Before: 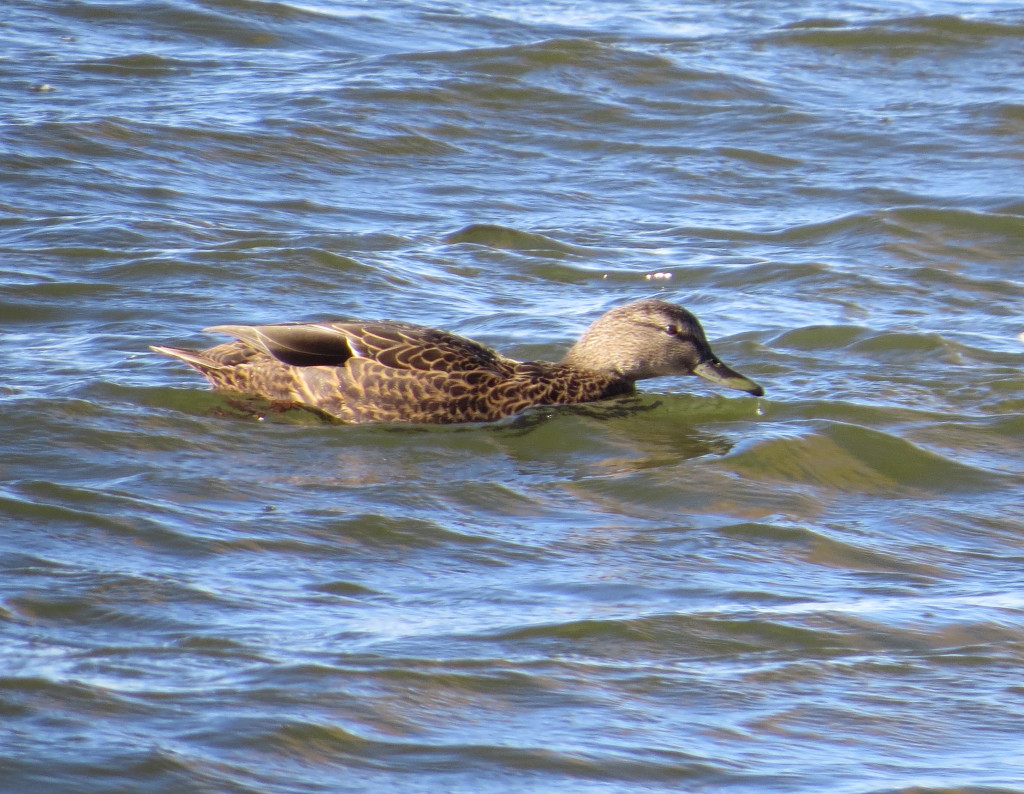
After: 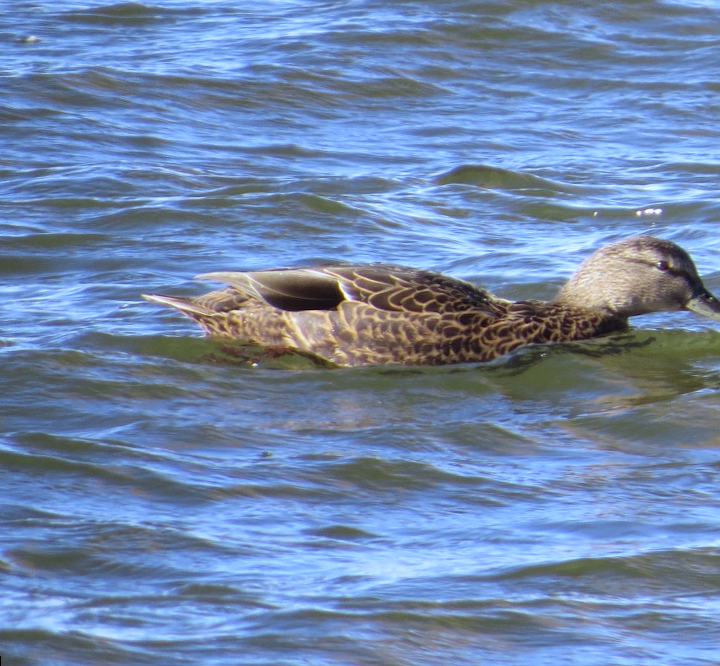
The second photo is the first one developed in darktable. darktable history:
rotate and perspective: rotation -1.42°, crop left 0.016, crop right 0.984, crop top 0.035, crop bottom 0.965
crop: top 5.803%, right 27.864%, bottom 5.804%
white balance: red 0.931, blue 1.11
